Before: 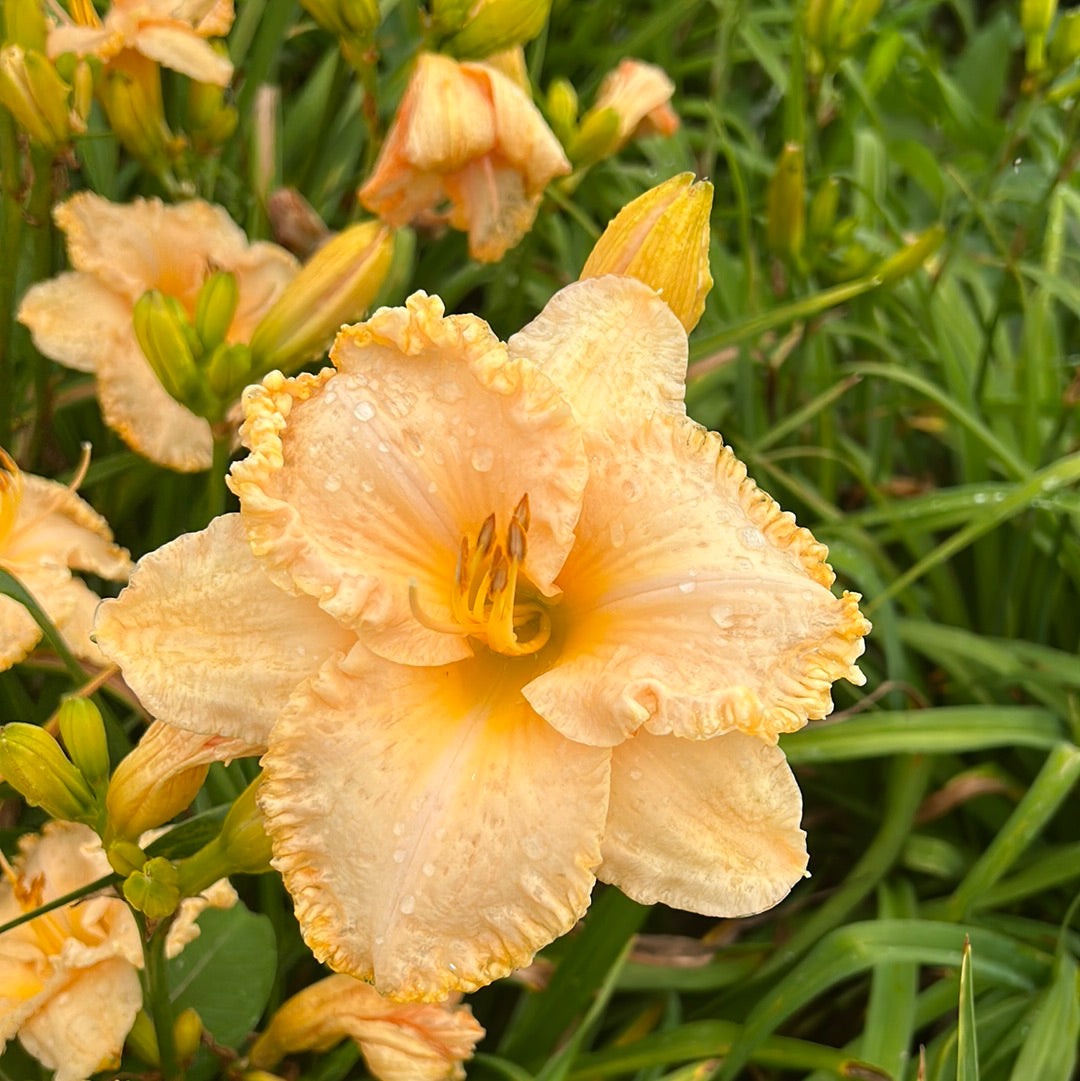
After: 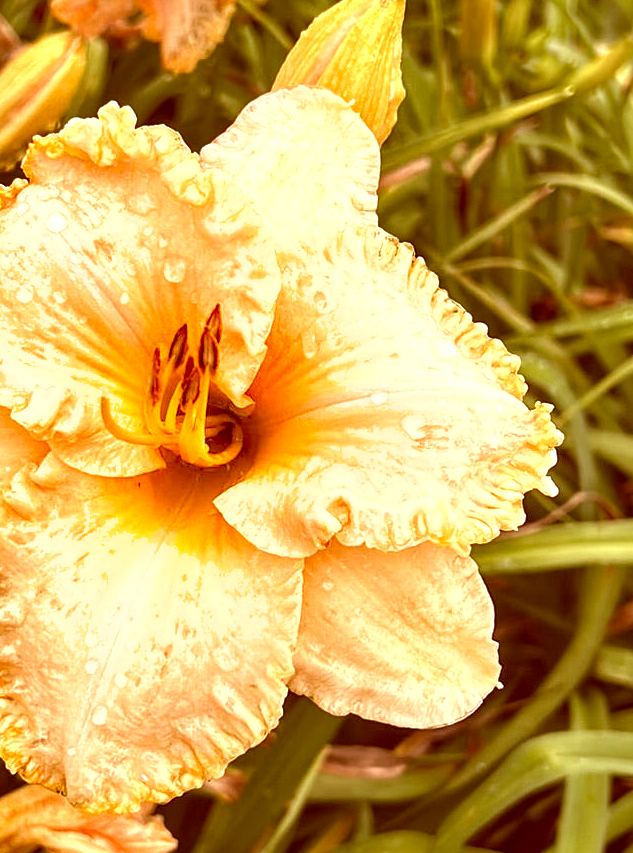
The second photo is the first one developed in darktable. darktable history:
color correction: highlights a* 9.08, highlights b* 8.85, shadows a* 39.98, shadows b* 39.4, saturation 0.806
crop and rotate: left 28.54%, top 17.499%, right 12.779%, bottom 3.568%
shadows and highlights: soften with gaussian
local contrast: detail 130%
exposure: black level correction 0, exposure 0.688 EV, compensate highlight preservation false
